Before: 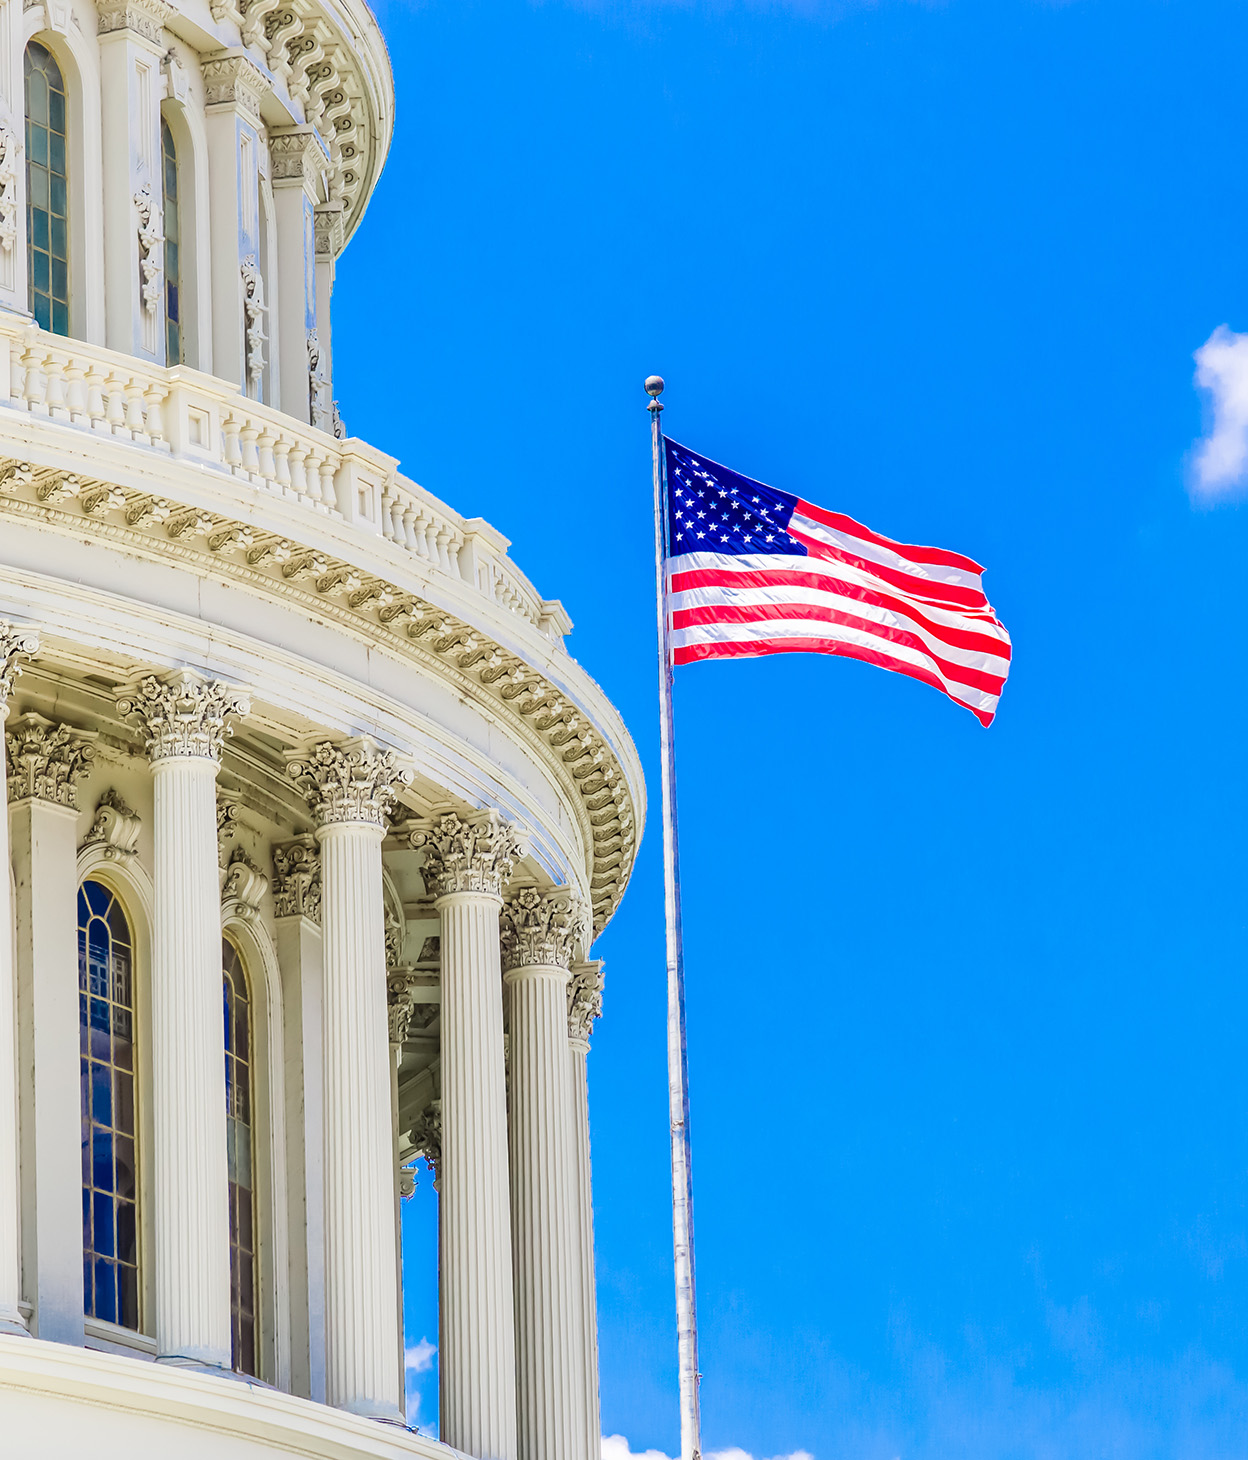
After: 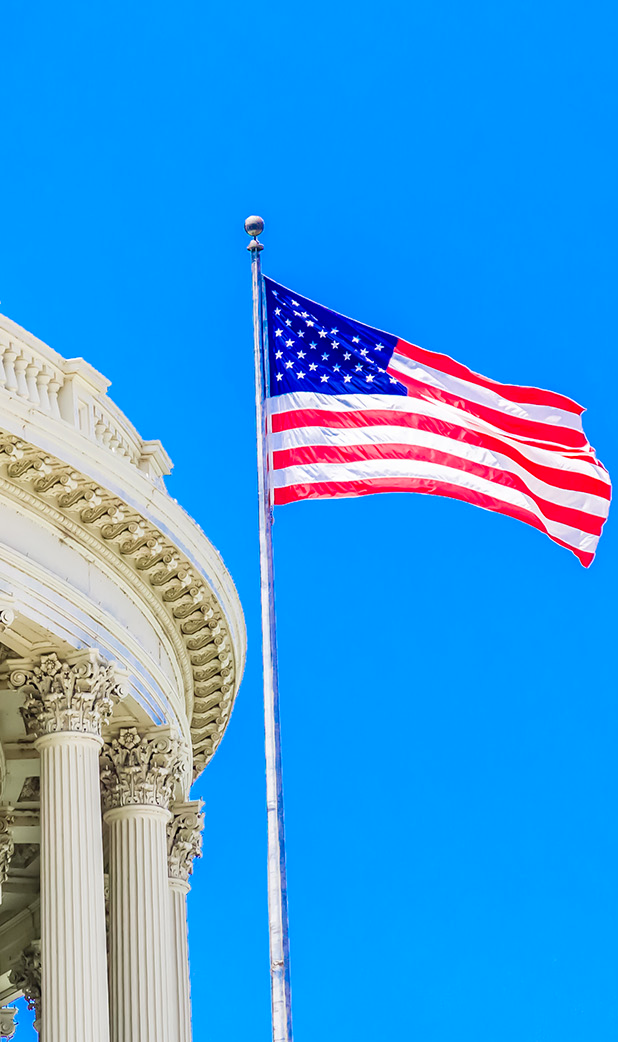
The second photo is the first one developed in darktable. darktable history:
levels: levels [0, 0.478, 1]
crop: left 32.075%, top 10.976%, right 18.355%, bottom 17.596%
